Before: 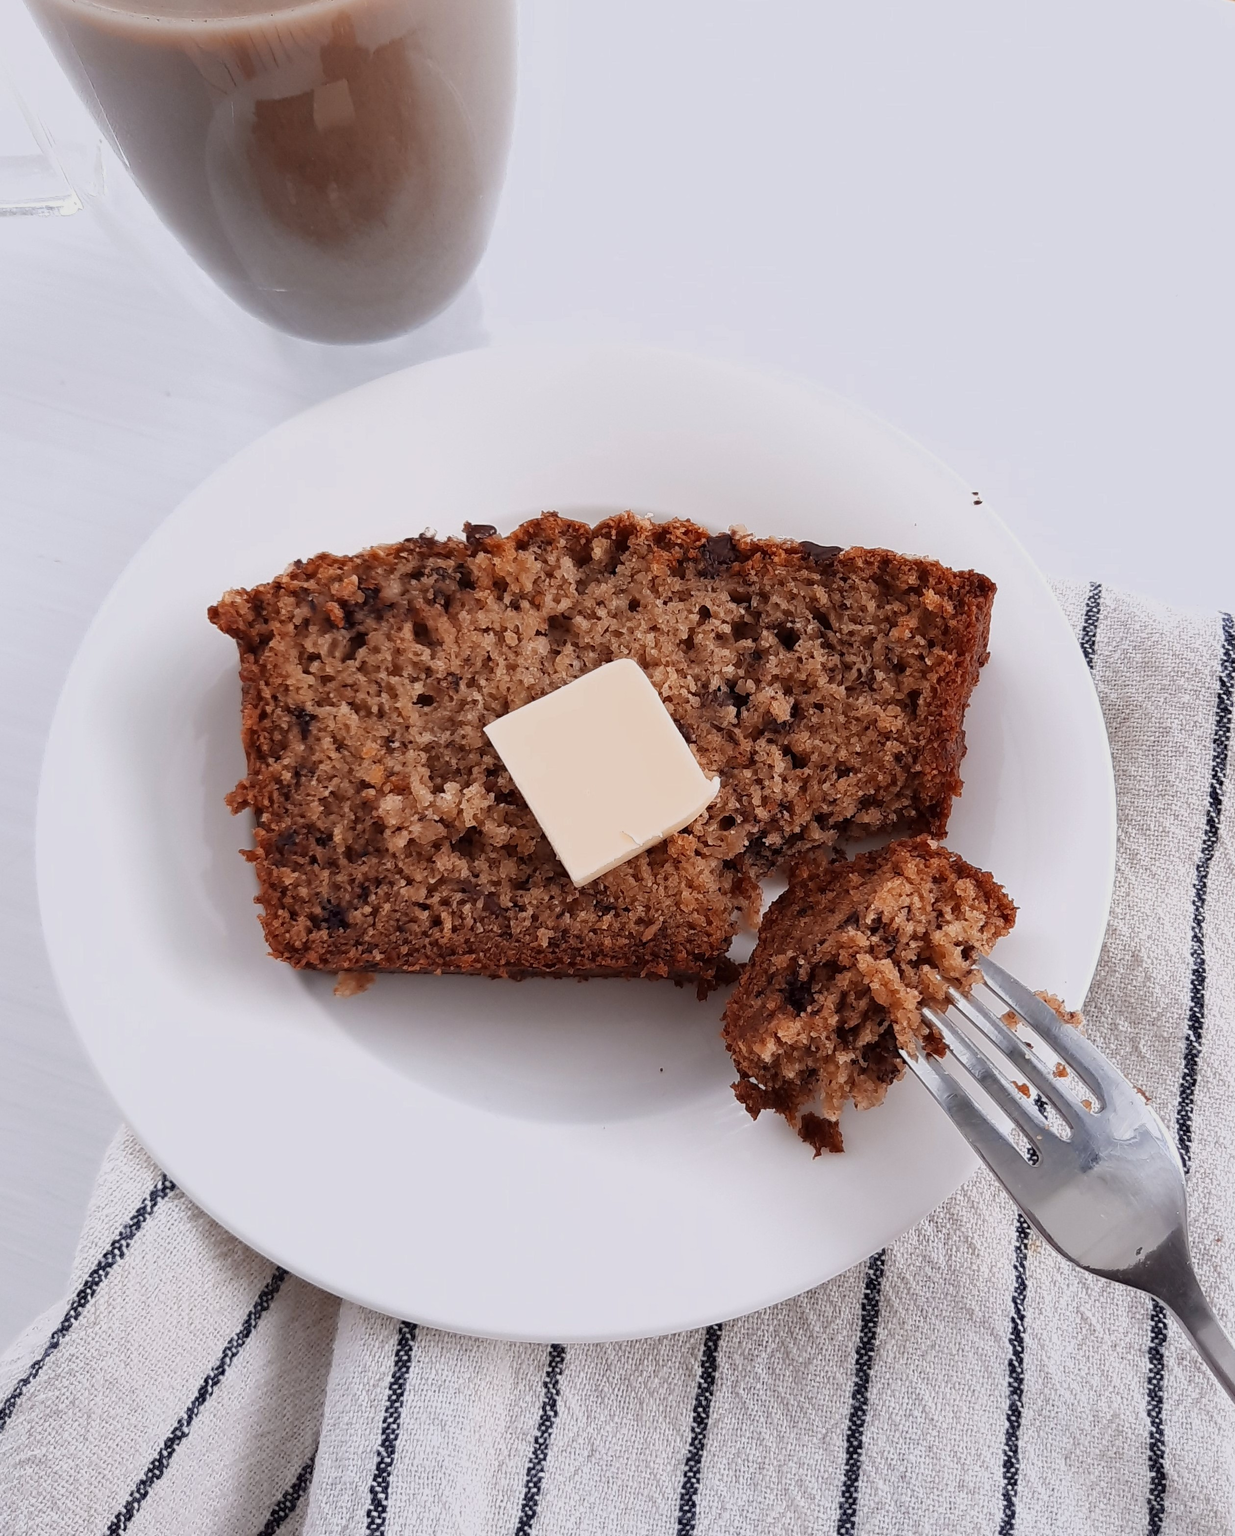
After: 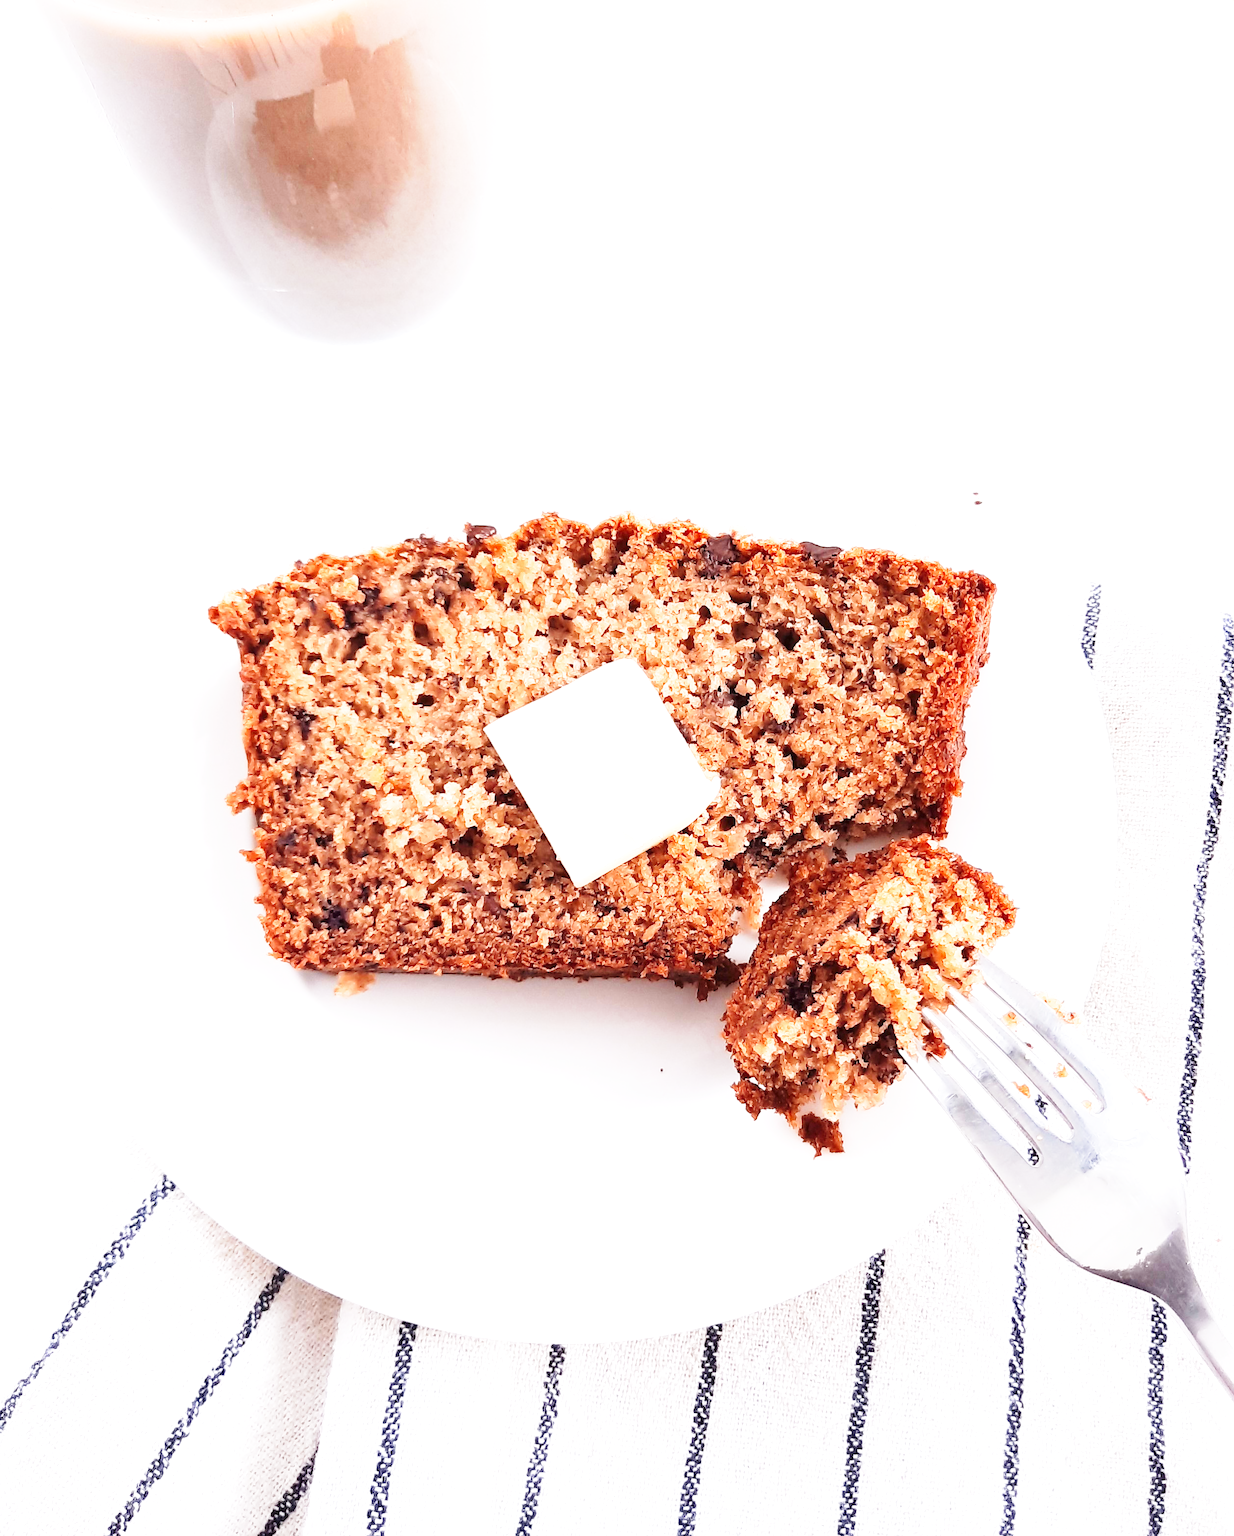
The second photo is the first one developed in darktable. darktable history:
base curve: curves: ch0 [(0, 0) (0.018, 0.026) (0.143, 0.37) (0.33, 0.731) (0.458, 0.853) (0.735, 0.965) (0.905, 0.986) (1, 1)], preserve colors none
exposure: black level correction 0, exposure 1.284 EV, compensate highlight preservation false
